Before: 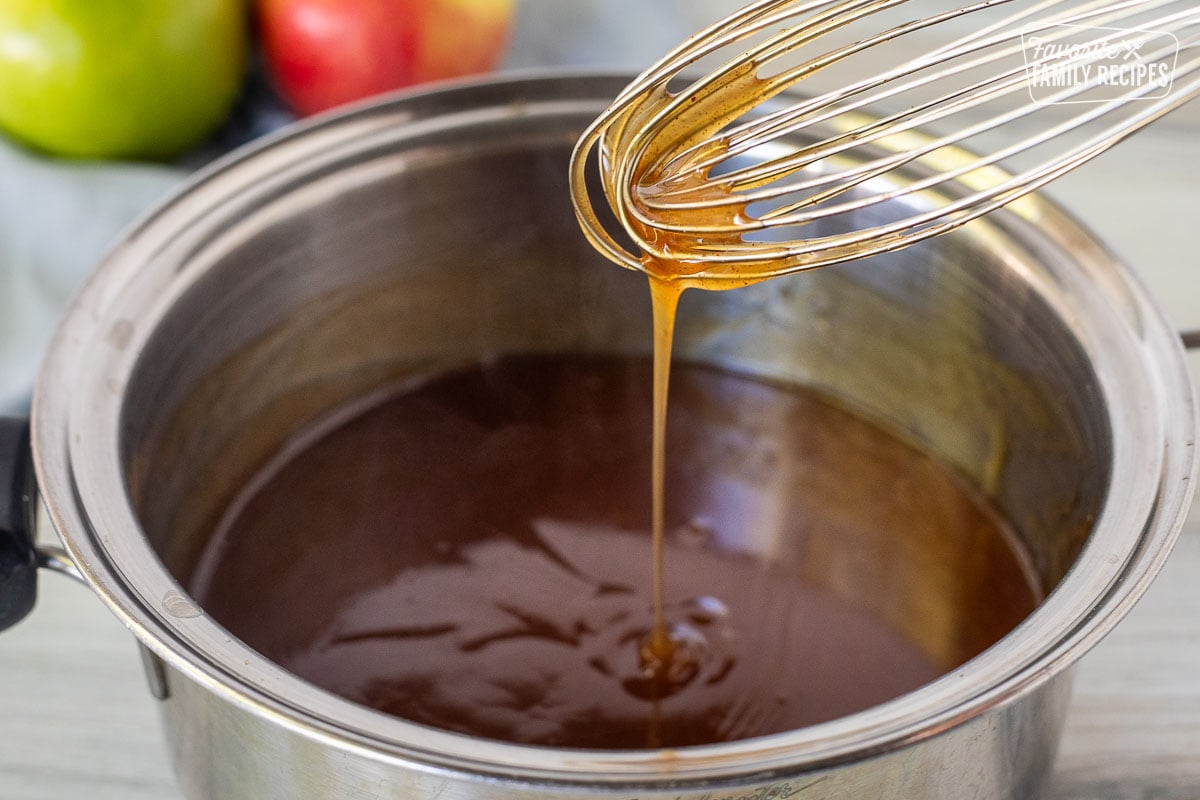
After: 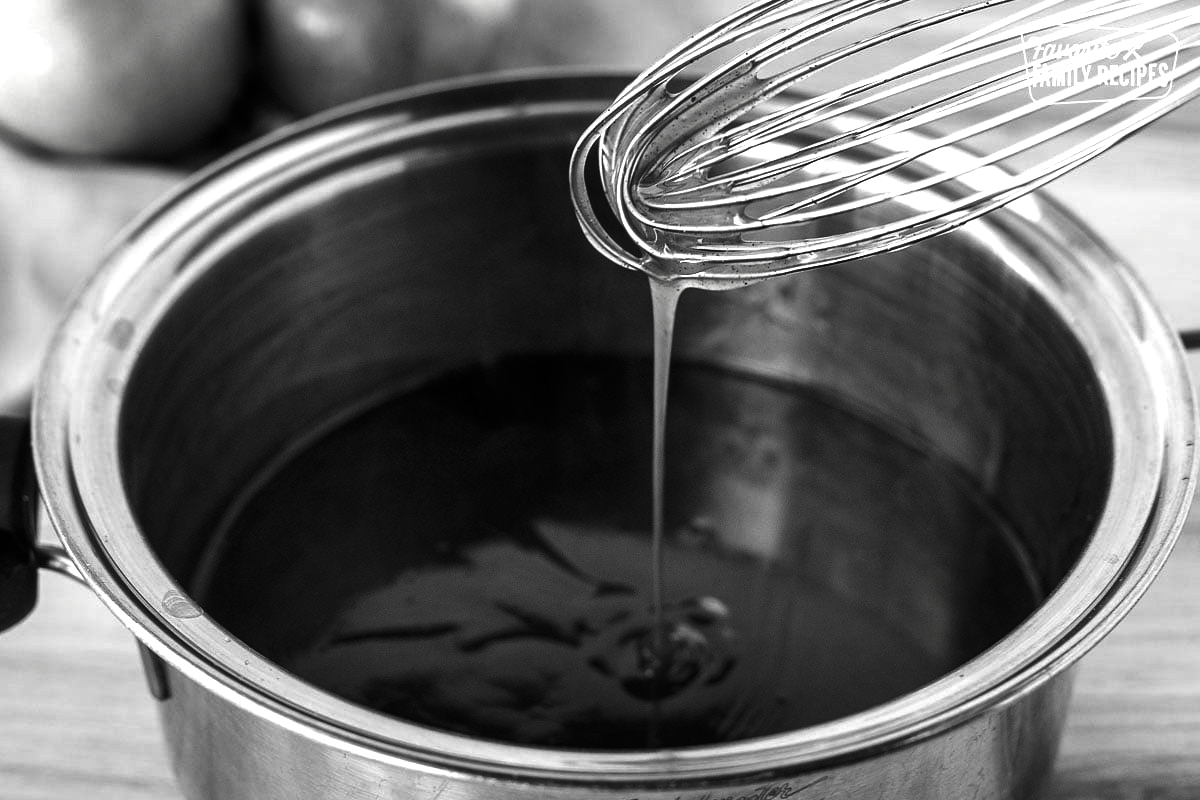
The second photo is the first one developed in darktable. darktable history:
exposure: exposure 0.604 EV, compensate exposure bias true, compensate highlight preservation false
contrast brightness saturation: contrast -0.033, brightness -0.576, saturation -0.996
